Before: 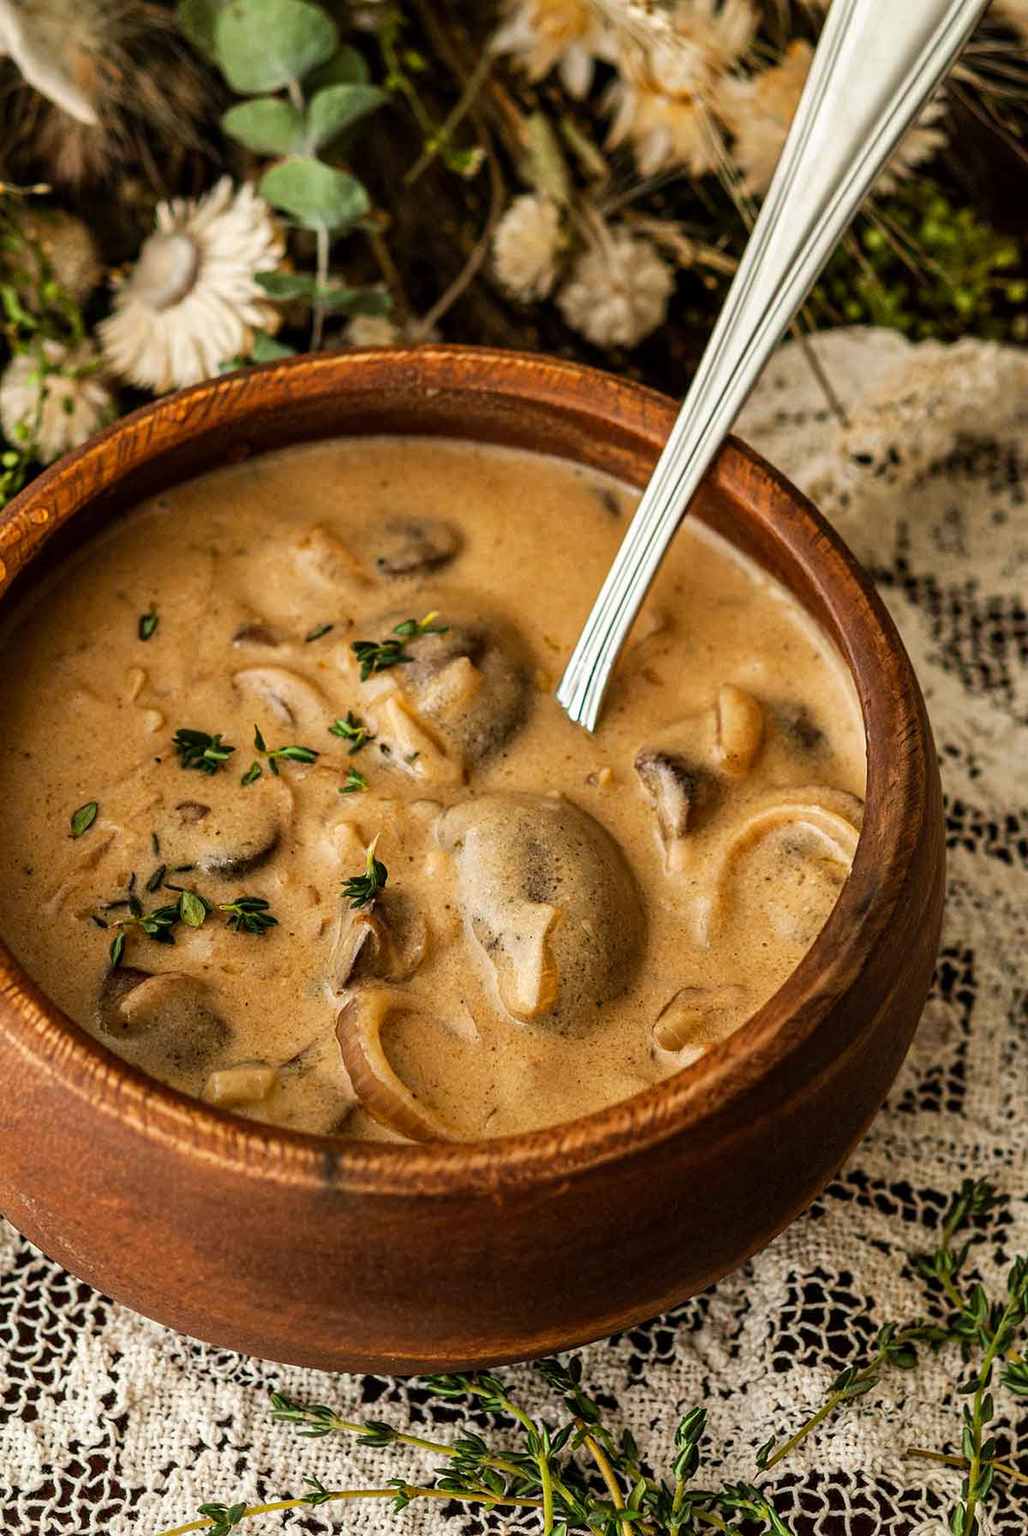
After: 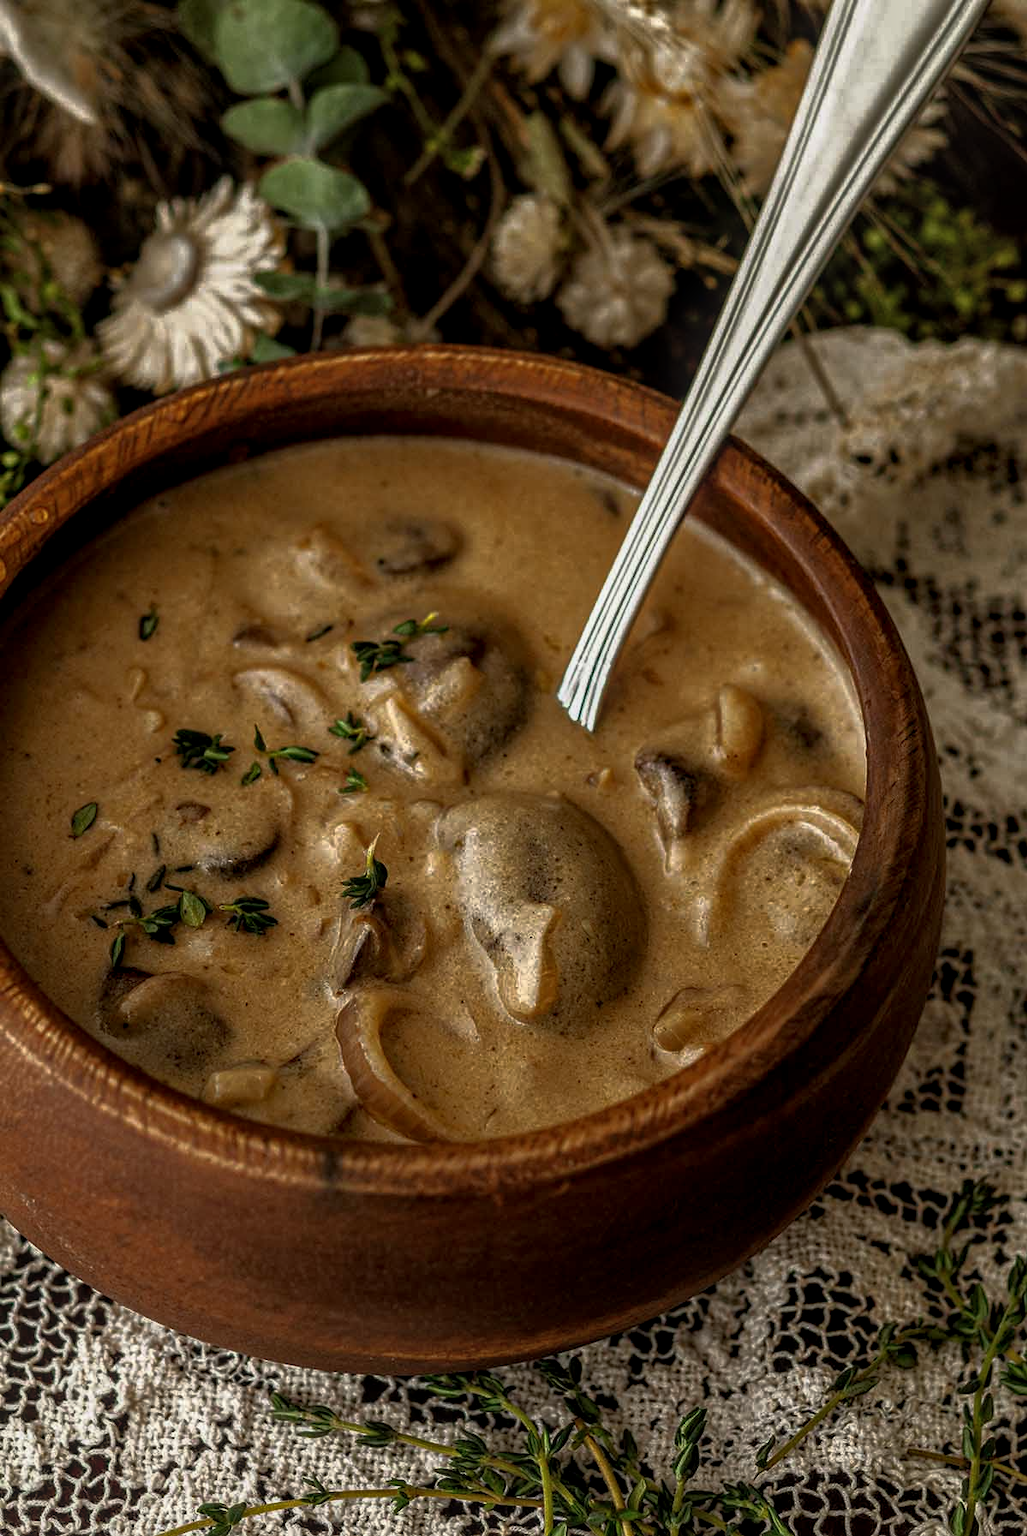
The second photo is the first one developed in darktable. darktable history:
base curve: curves: ch0 [(0, 0) (0.564, 0.291) (0.802, 0.731) (1, 1)]
exposure: exposure -0.041 EV, compensate highlight preservation false
local contrast: highlights 0%, shadows 0%, detail 133%
